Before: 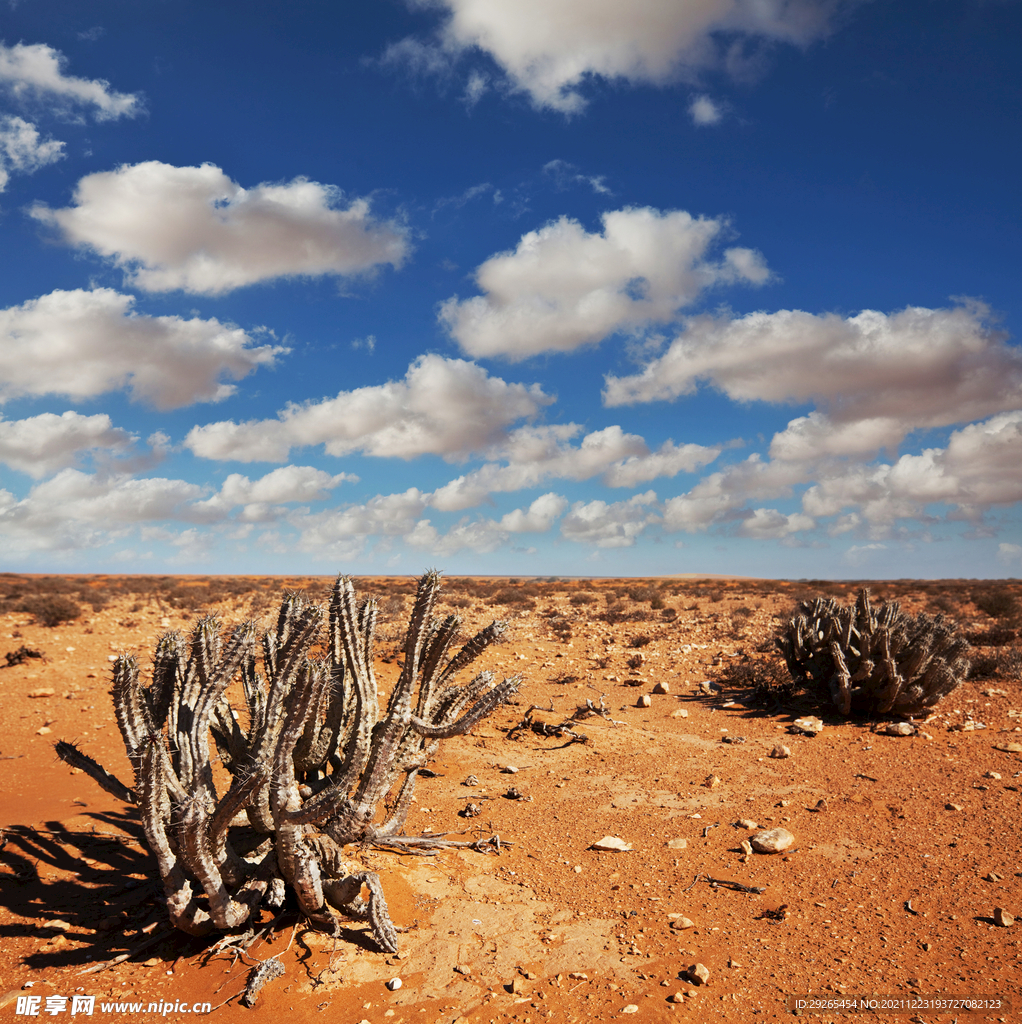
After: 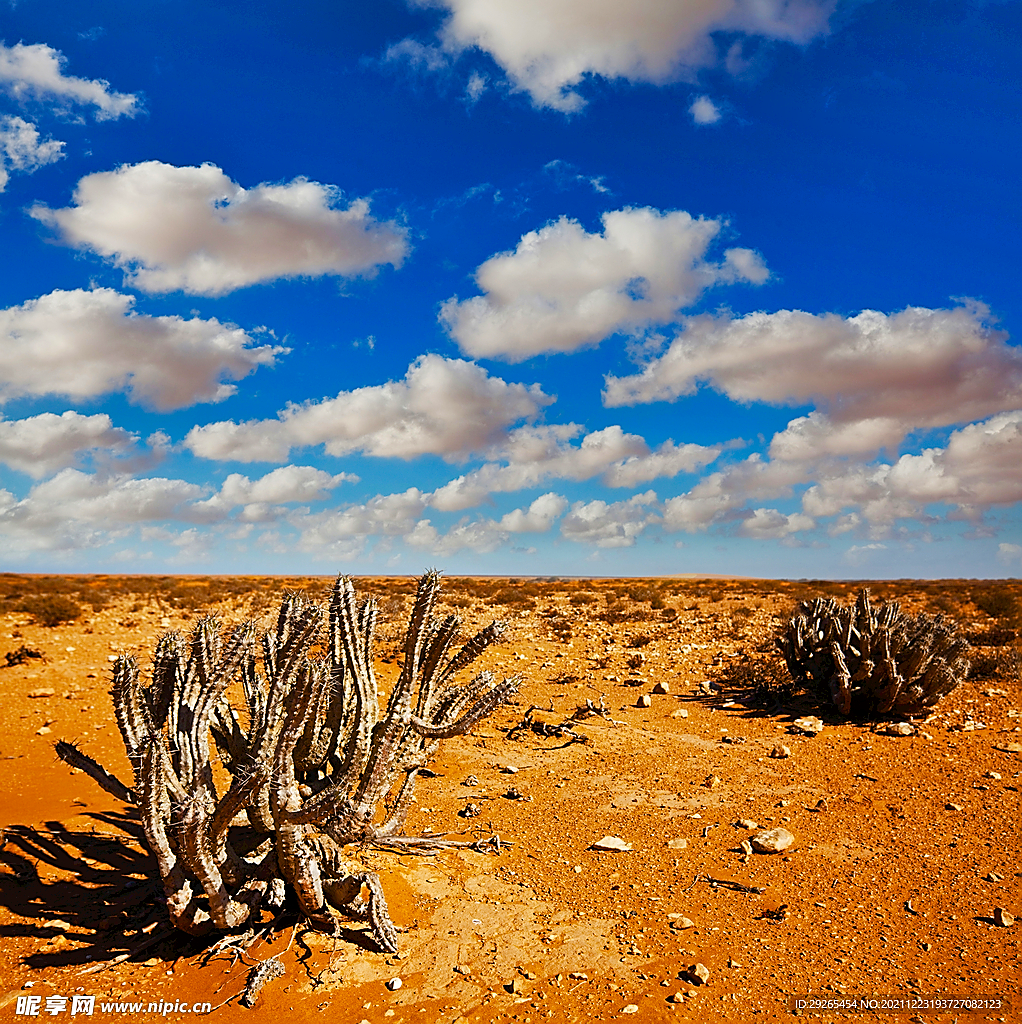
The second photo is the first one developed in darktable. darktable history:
sharpen: radius 1.4, amount 1.25, threshold 0.7
color balance rgb: linear chroma grading › global chroma 18.9%, perceptual saturation grading › global saturation 20%, perceptual saturation grading › highlights -25%, perceptual saturation grading › shadows 50%, global vibrance 18.93%
shadows and highlights: shadows 60, soften with gaussian
